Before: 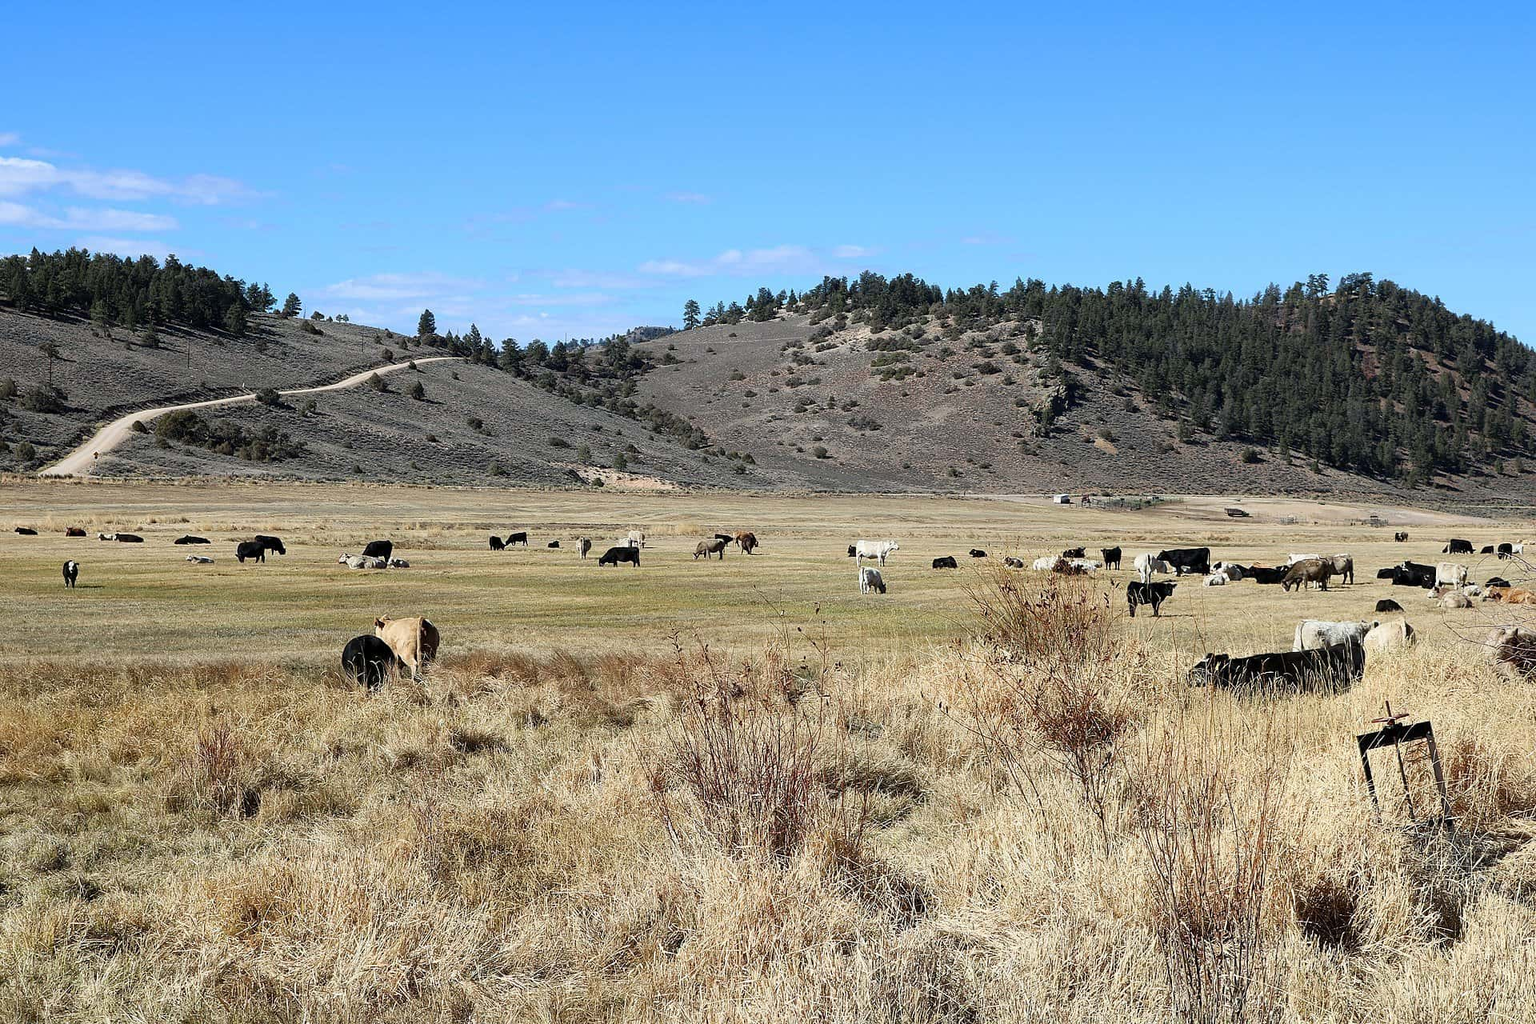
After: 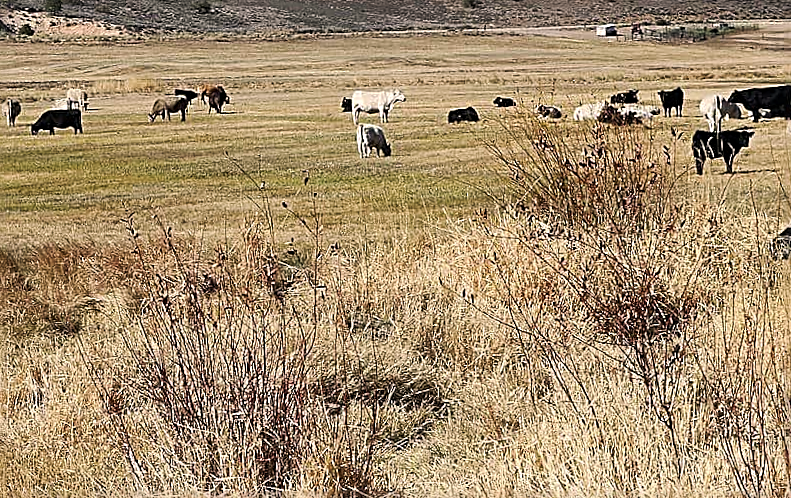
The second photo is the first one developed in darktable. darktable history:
crop: left 37.221%, top 45.169%, right 20.63%, bottom 13.777%
sharpen: radius 2.543, amount 0.636
color correction: highlights a* 5.81, highlights b* 4.84
rotate and perspective: rotation -2°, crop left 0.022, crop right 0.978, crop top 0.049, crop bottom 0.951
tone curve: curves: ch0 [(0, 0) (0.003, 0.006) (0.011, 0.01) (0.025, 0.017) (0.044, 0.029) (0.069, 0.043) (0.1, 0.064) (0.136, 0.091) (0.177, 0.128) (0.224, 0.162) (0.277, 0.206) (0.335, 0.258) (0.399, 0.324) (0.468, 0.404) (0.543, 0.499) (0.623, 0.595) (0.709, 0.693) (0.801, 0.786) (0.898, 0.883) (1, 1)], preserve colors none
